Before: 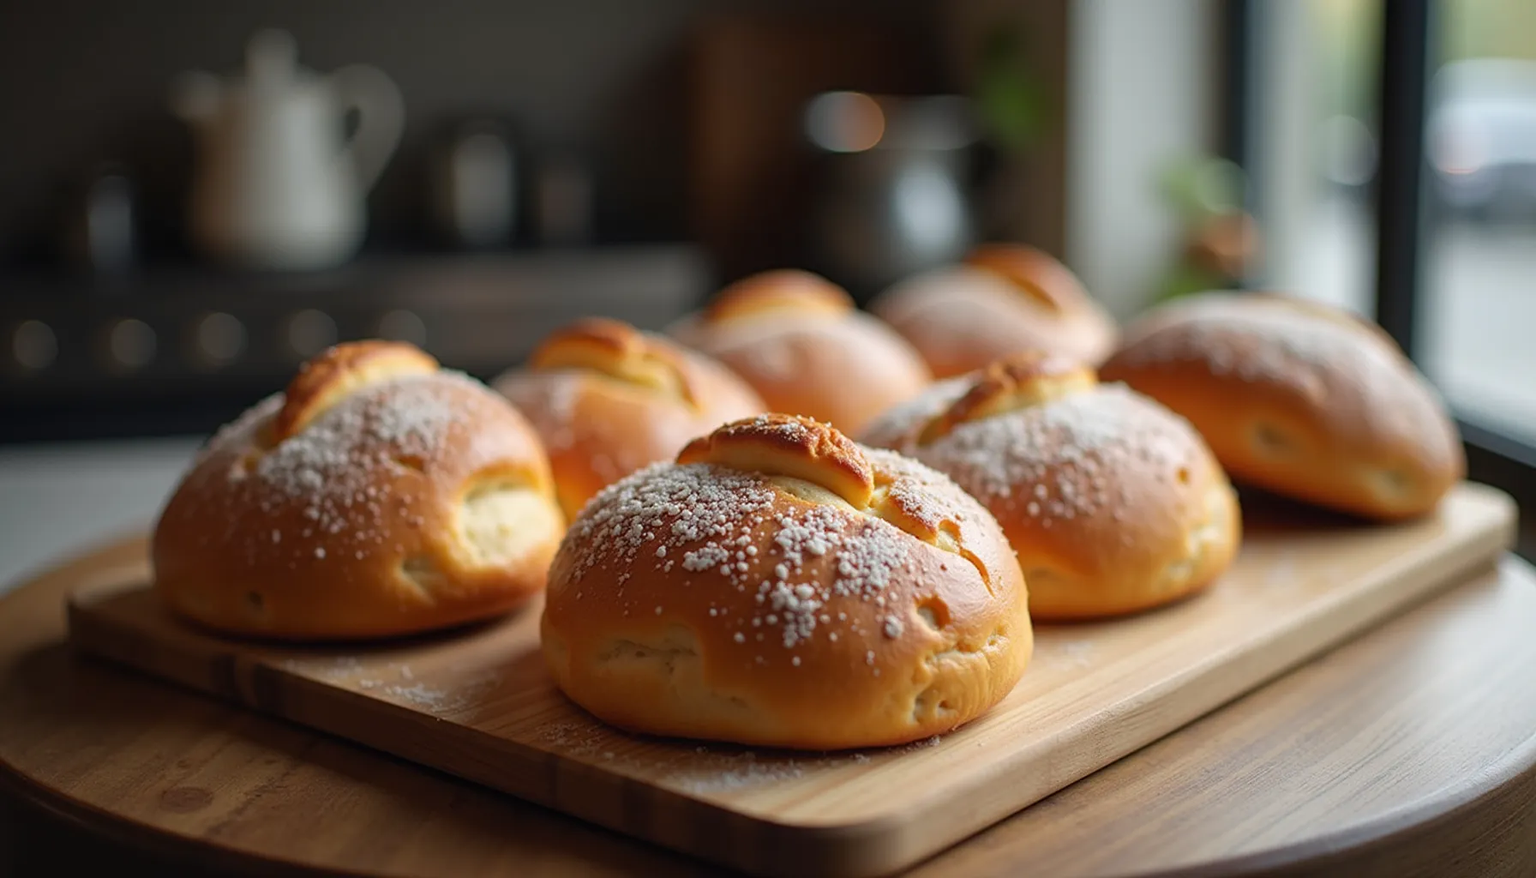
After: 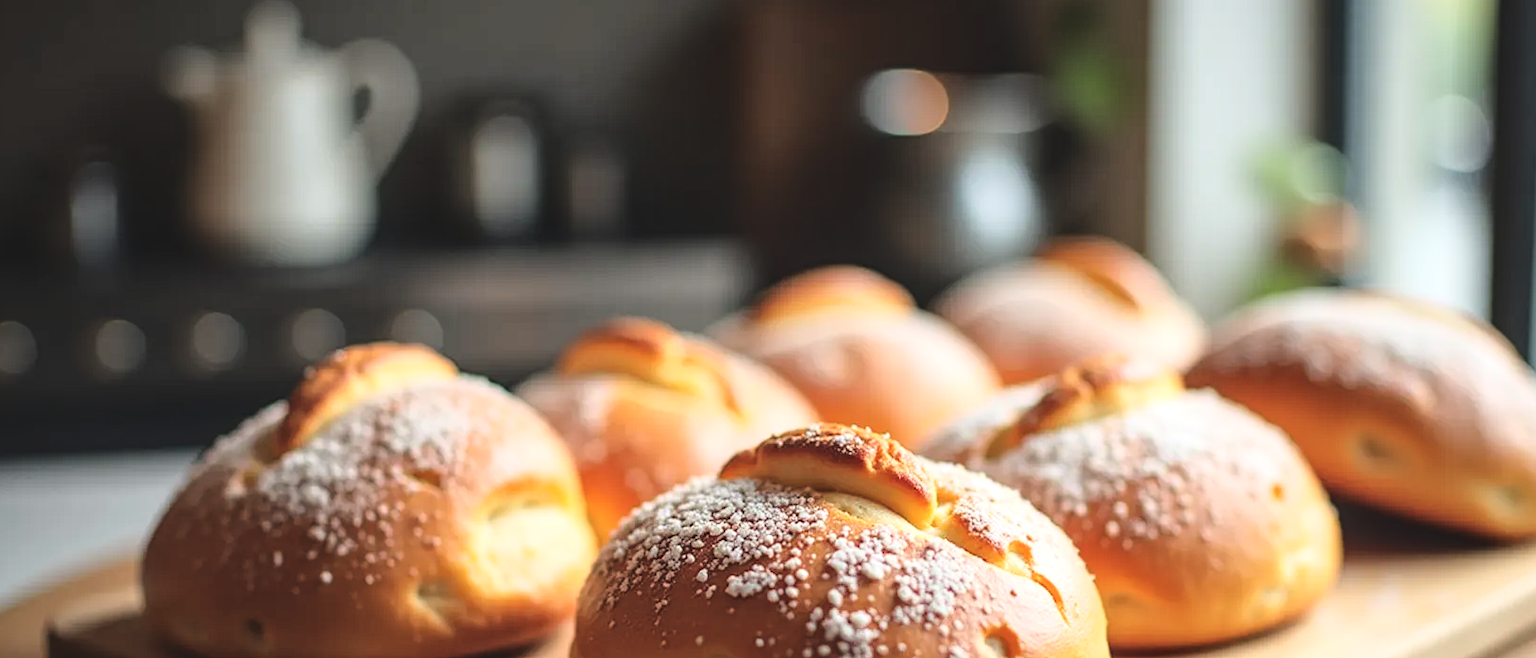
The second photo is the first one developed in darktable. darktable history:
local contrast: on, module defaults
base curve: curves: ch0 [(0, 0) (0.028, 0.03) (0.121, 0.232) (0.46, 0.748) (0.859, 0.968) (1, 1)]
crop: left 1.617%, top 3.383%, right 7.609%, bottom 28.484%
exposure: black level correction -0.009, exposure 0.071 EV, compensate highlight preservation false
